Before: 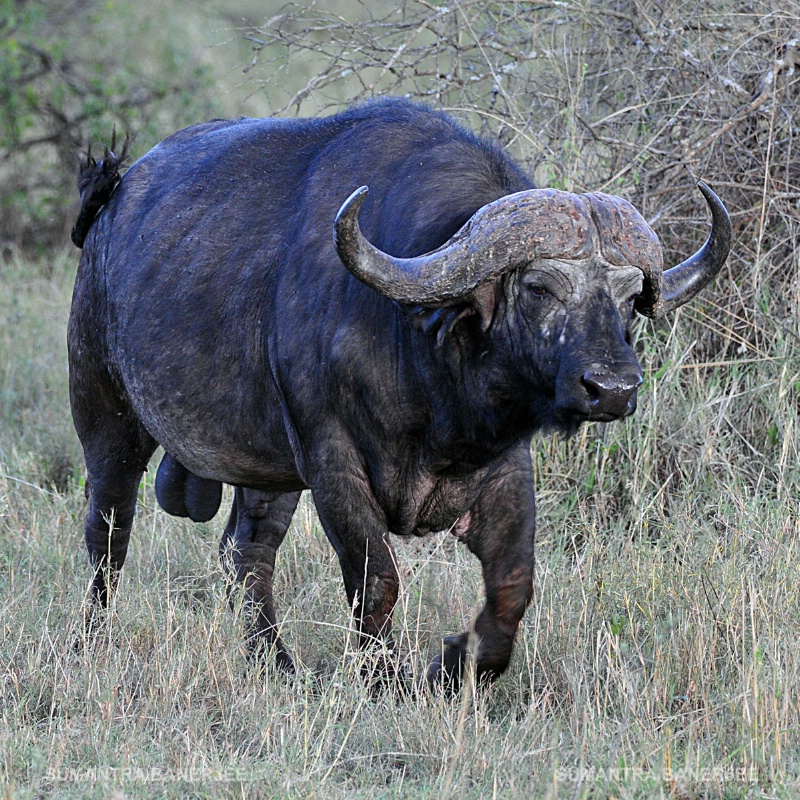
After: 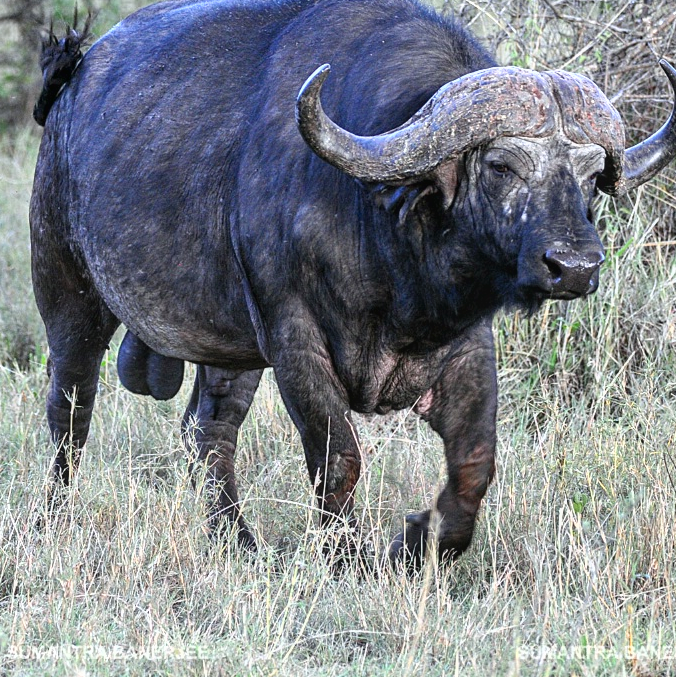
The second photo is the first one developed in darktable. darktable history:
shadows and highlights: shadows -12.73, white point adjustment 4.03, highlights 28.85
local contrast: detail 110%
crop and rotate: left 4.773%, top 15.351%, right 10.712%
exposure: black level correction 0.001, exposure 0.499 EV, compensate highlight preservation false
